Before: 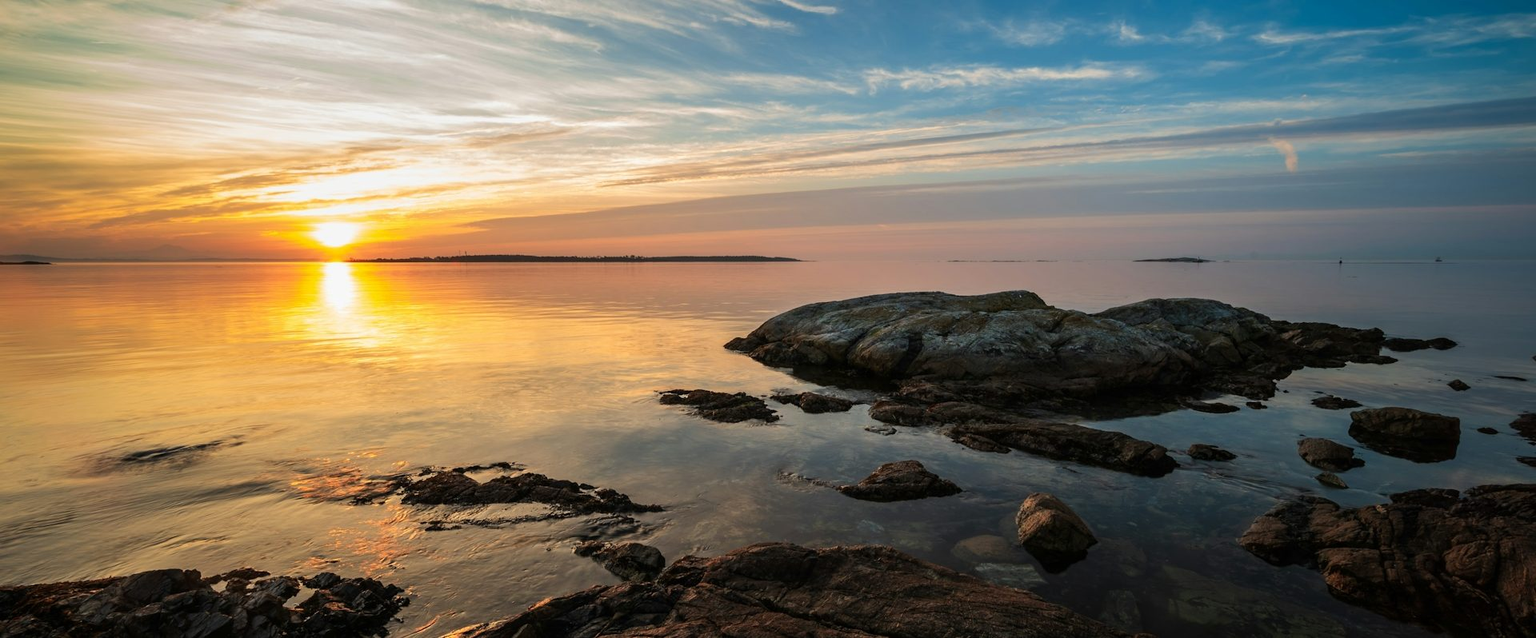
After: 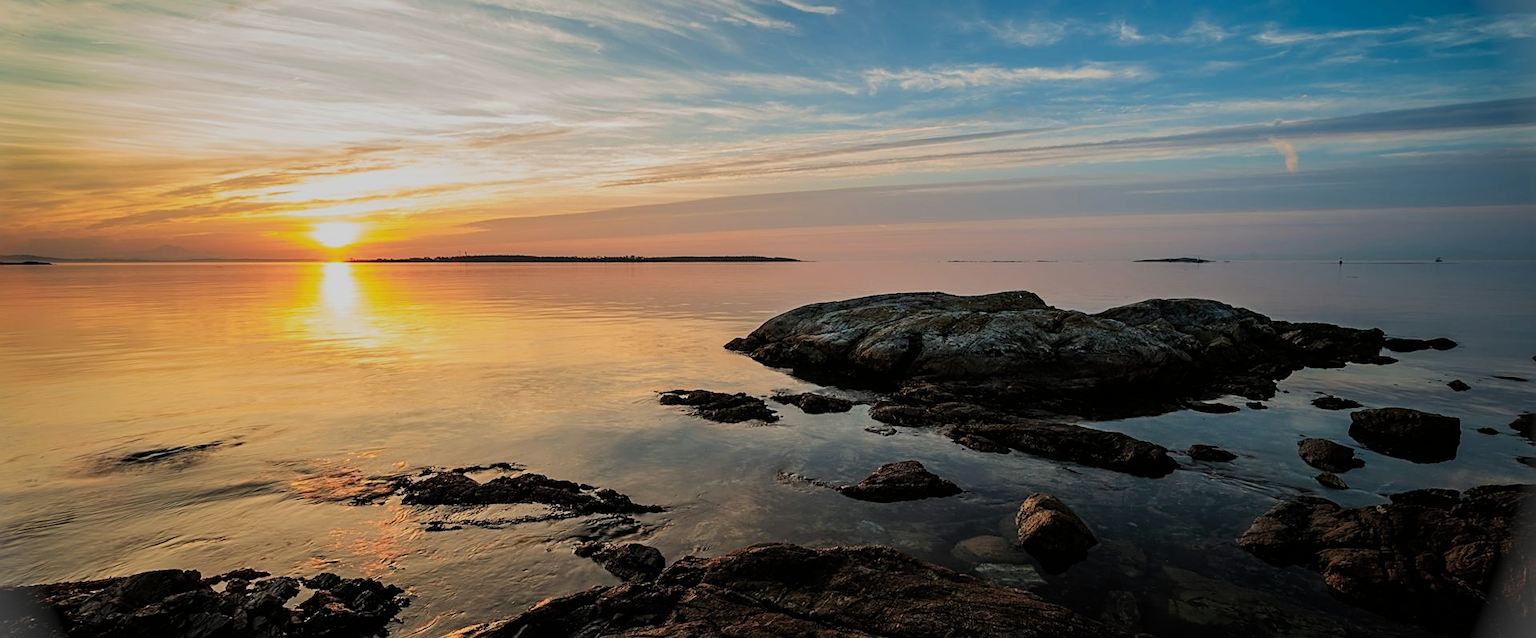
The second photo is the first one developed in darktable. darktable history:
vignetting: fall-off start 100%, brightness 0.3, saturation 0
filmic rgb: black relative exposure -7.65 EV, white relative exposure 4.56 EV, hardness 3.61
sharpen: on, module defaults
